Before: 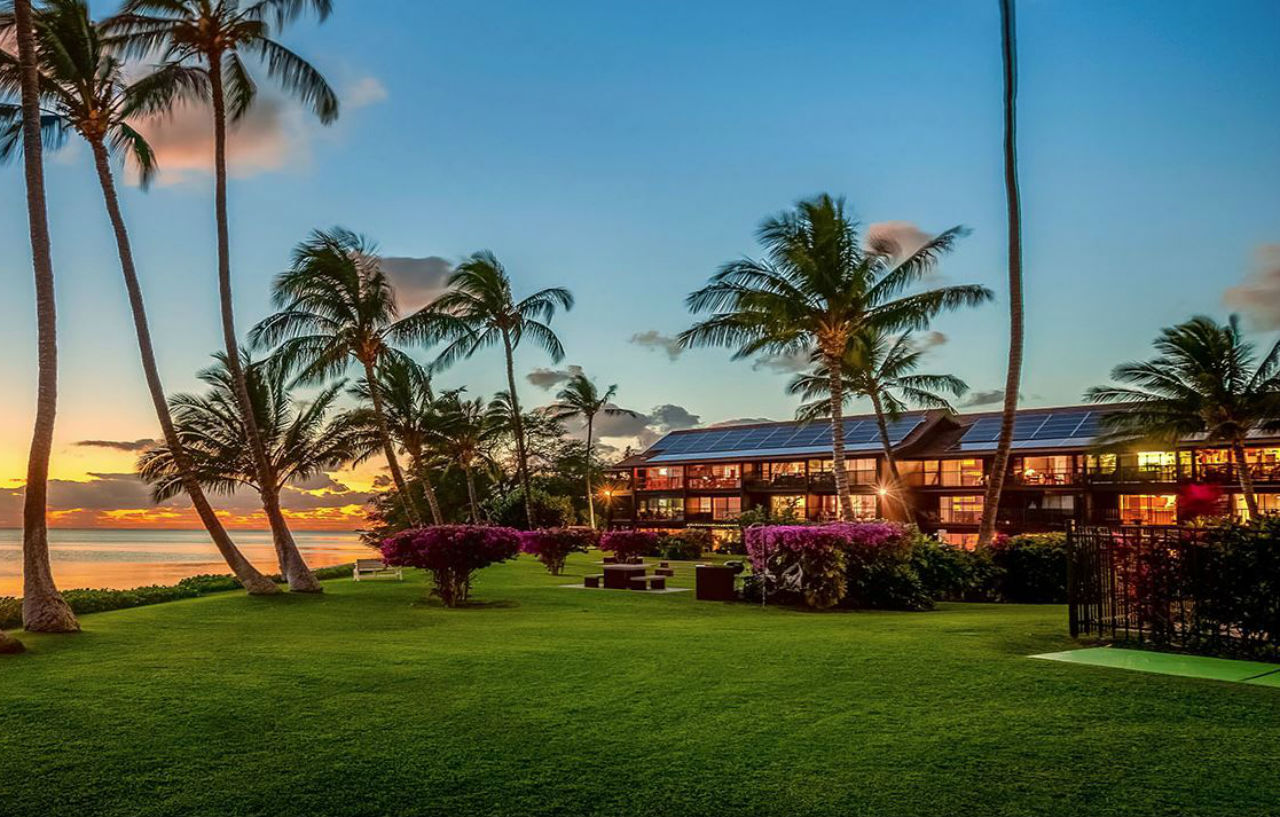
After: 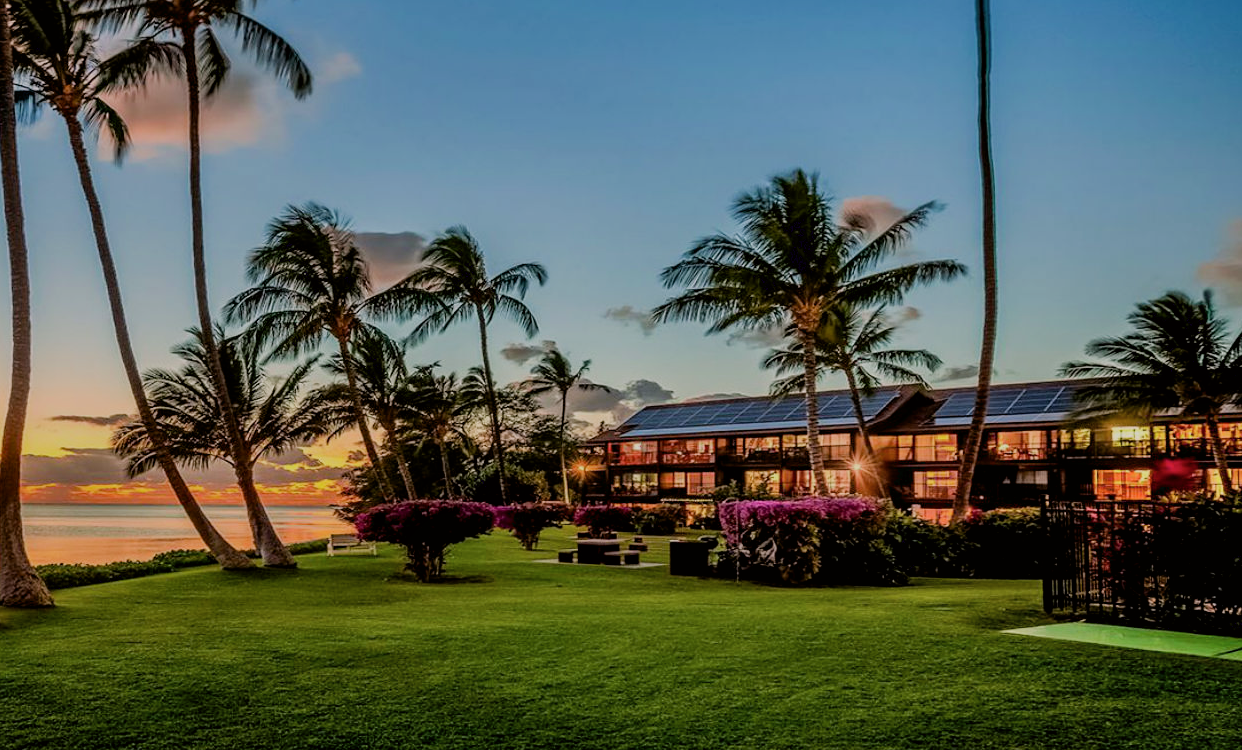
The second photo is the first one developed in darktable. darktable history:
exposure: black level correction 0.006, exposure -0.222 EV, compensate exposure bias true, compensate highlight preservation false
shadows and highlights: shadows 37.59, highlights -27.42, soften with gaussian
crop: left 2.068%, top 3.165%, right 0.888%, bottom 4.957%
filmic rgb: black relative exposure -7.65 EV, white relative exposure 4.56 EV, hardness 3.61
color correction: highlights a* 3.09, highlights b* -1.34, shadows a* -0.055, shadows b* 1.84, saturation 0.977
